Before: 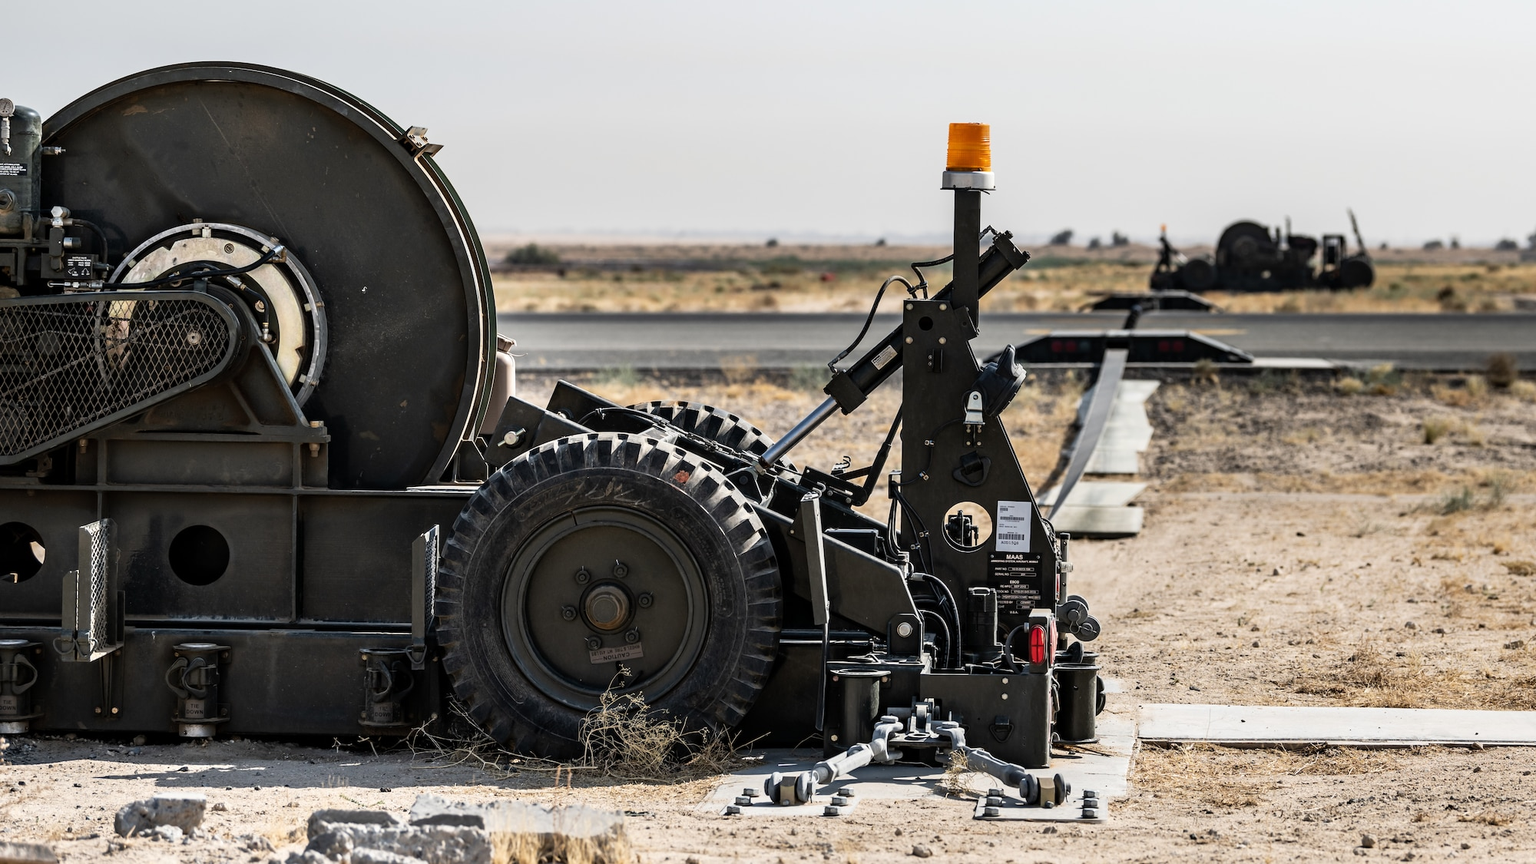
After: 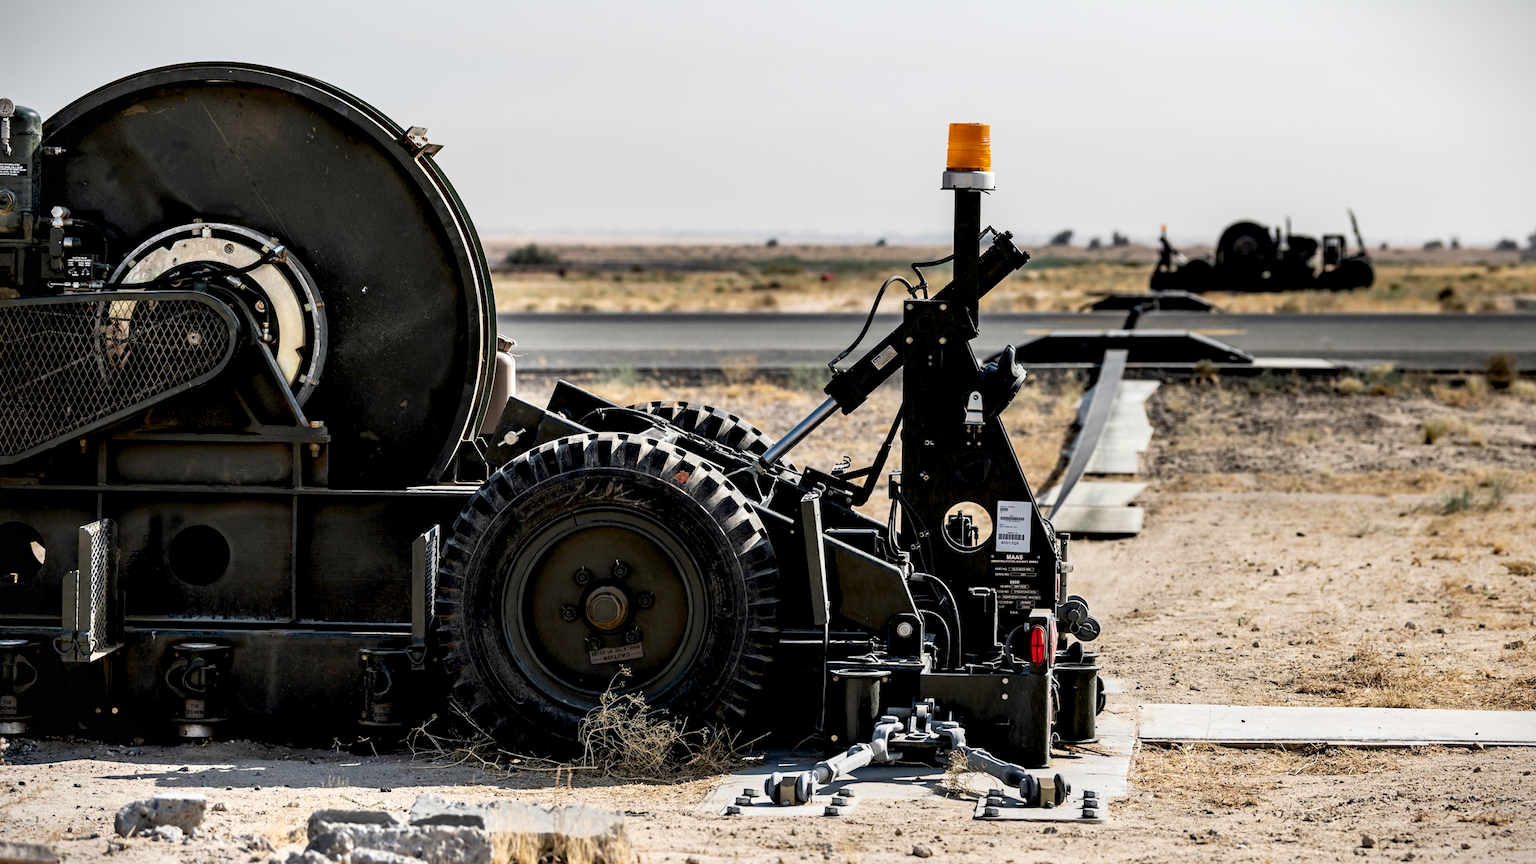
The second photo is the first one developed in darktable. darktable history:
levels: levels [0, 0.492, 0.984]
vignetting: fall-off start 99.4%, saturation -0.028, width/height ratio 1.319, dithering 8-bit output
color balance rgb: global offset › luminance -1.423%, perceptual saturation grading › global saturation 0.379%, global vibrance 9.801%
